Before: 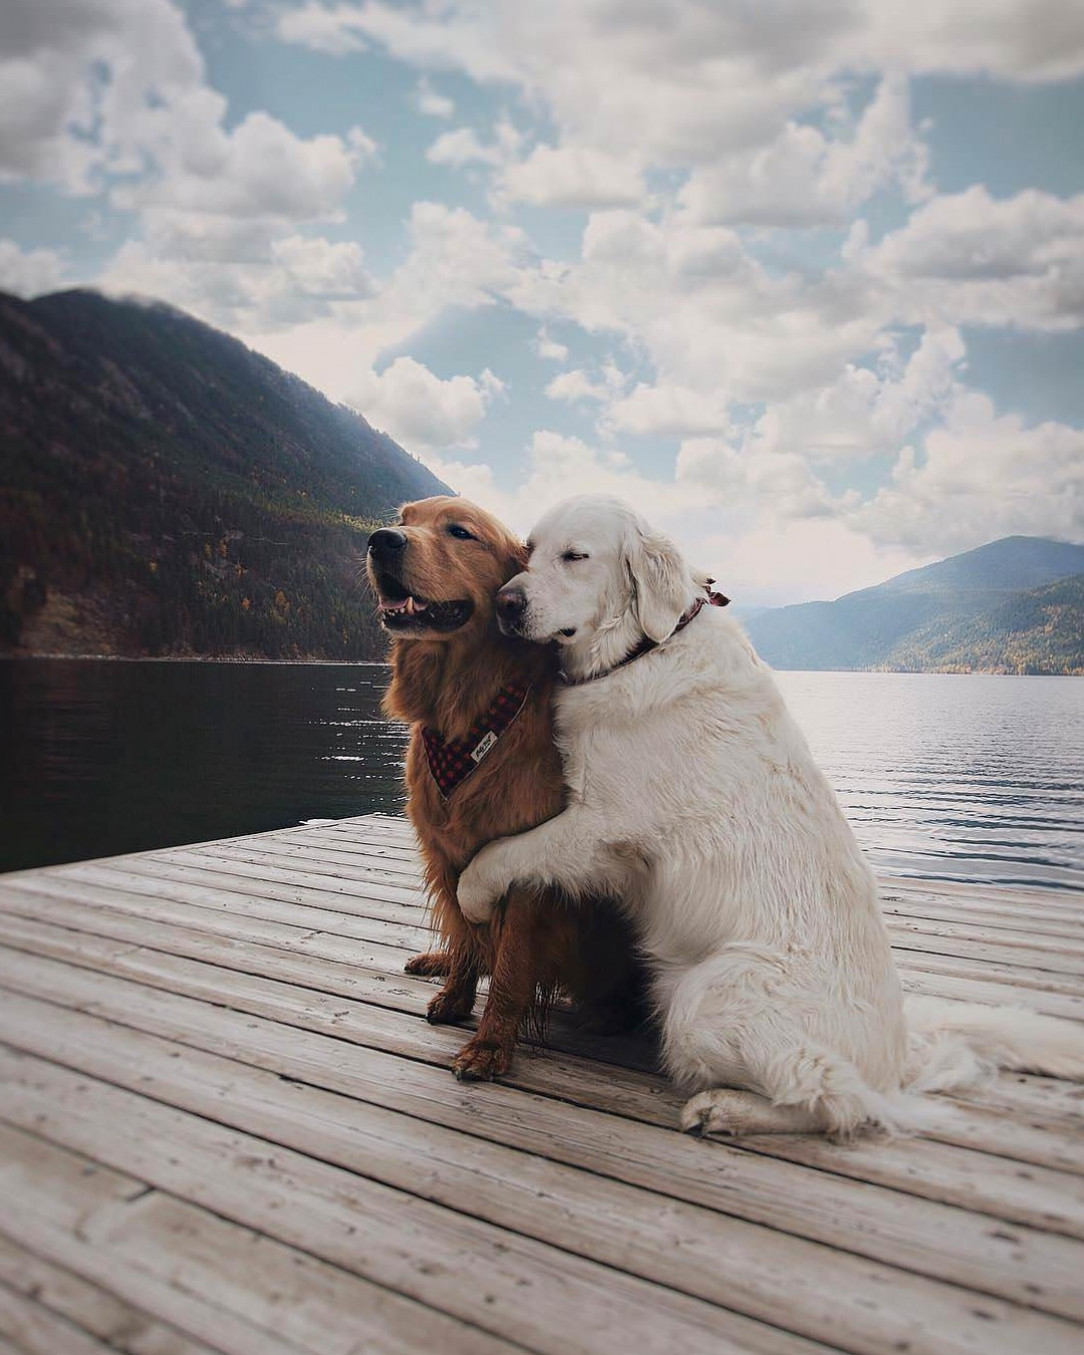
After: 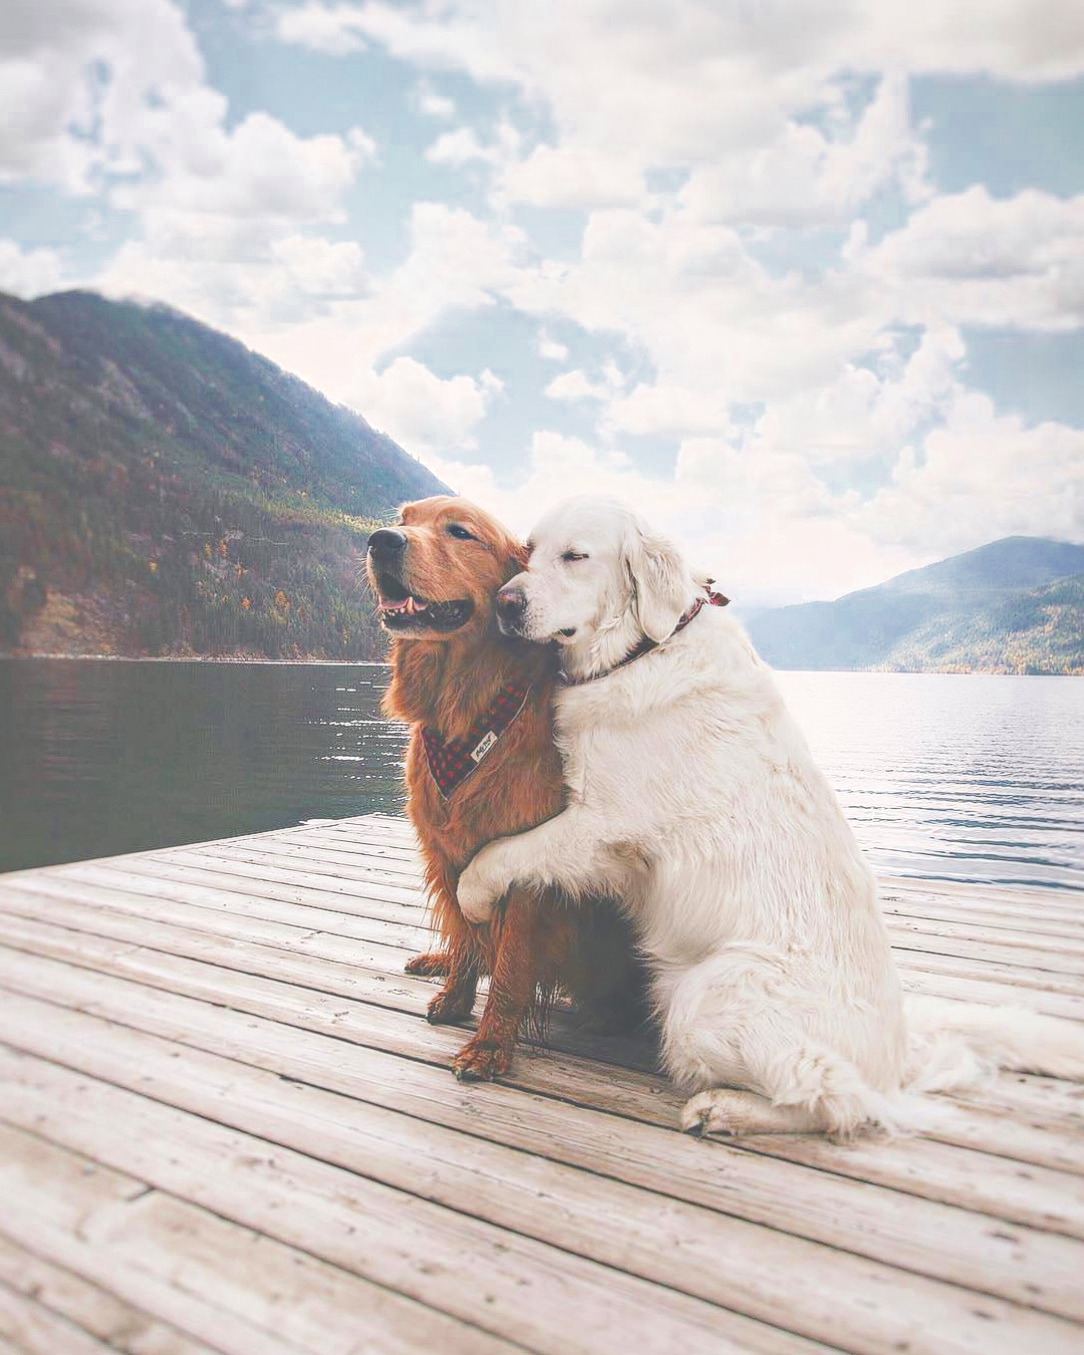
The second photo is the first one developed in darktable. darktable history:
local contrast: highlights 12%, shadows 38%, detail 183%, midtone range 0.471
color balance rgb: shadows lift › chroma 1%, shadows lift › hue 113°, highlights gain › chroma 0.2%, highlights gain › hue 333°, perceptual saturation grading › global saturation 20%, perceptual saturation grading › highlights -50%, perceptual saturation grading › shadows 25%, contrast -10%
exposure: black level correction -0.025, exposure -0.117 EV, compensate highlight preservation false
filmic rgb: middle gray luminance 3.44%, black relative exposure -5.92 EV, white relative exposure 6.33 EV, threshold 6 EV, dynamic range scaling 22.4%, target black luminance 0%, hardness 2.33, latitude 45.85%, contrast 0.78, highlights saturation mix 100%, shadows ↔ highlights balance 0.033%, add noise in highlights 0, preserve chrominance max RGB, color science v3 (2019), use custom middle-gray values true, iterations of high-quality reconstruction 0, contrast in highlights soft, enable highlight reconstruction true
